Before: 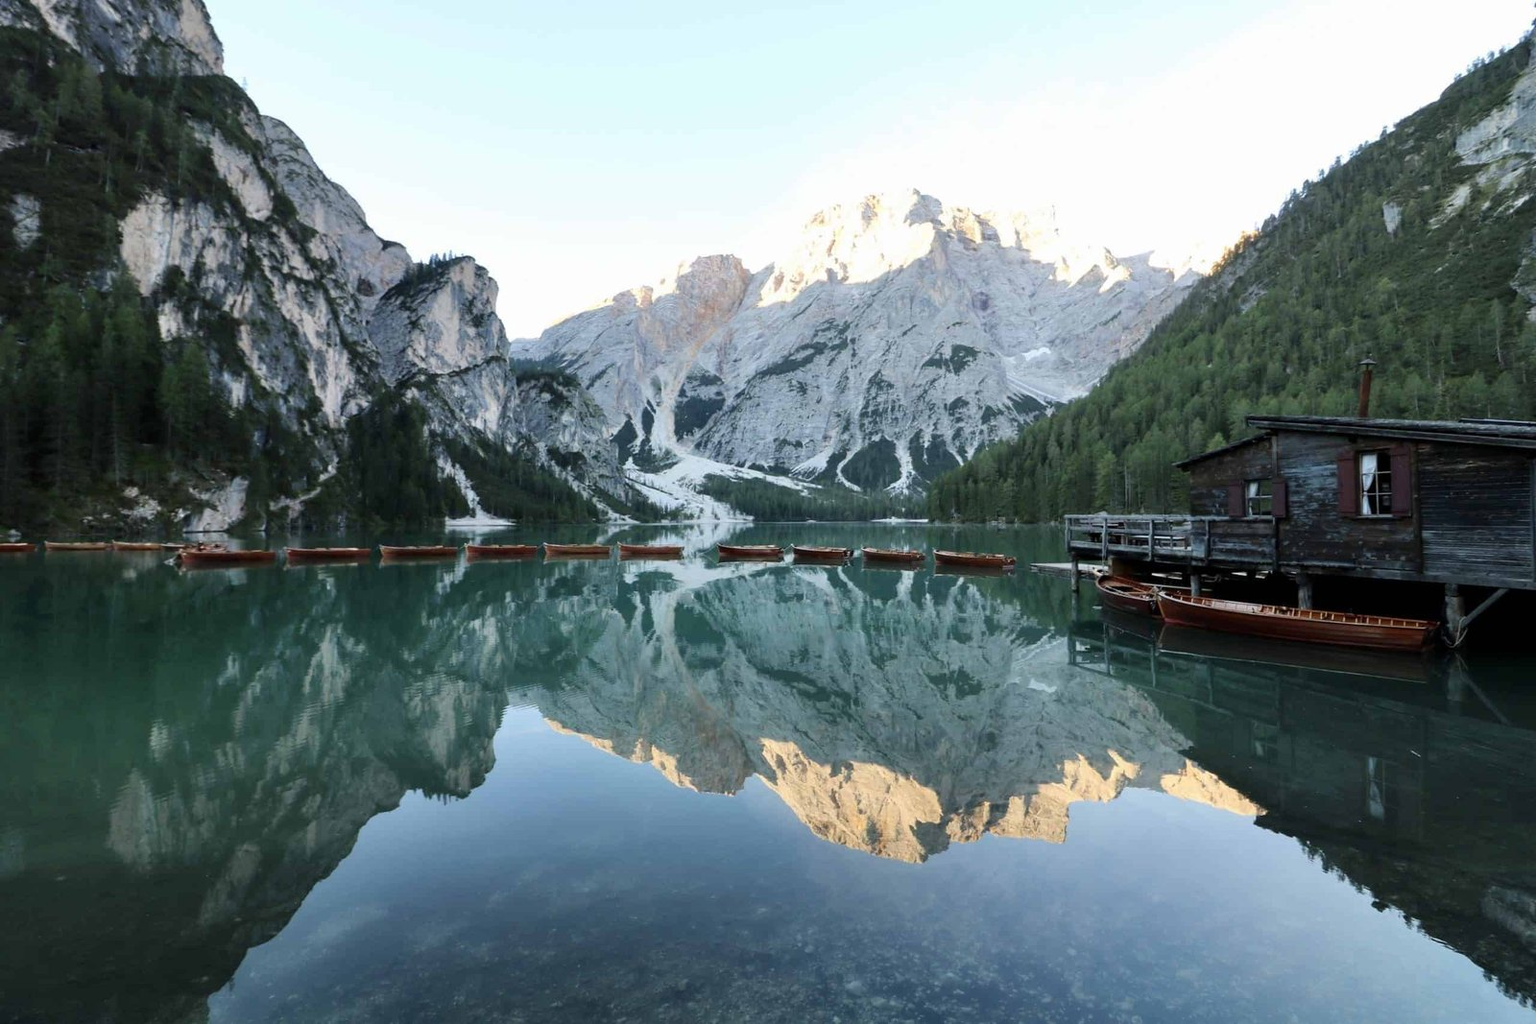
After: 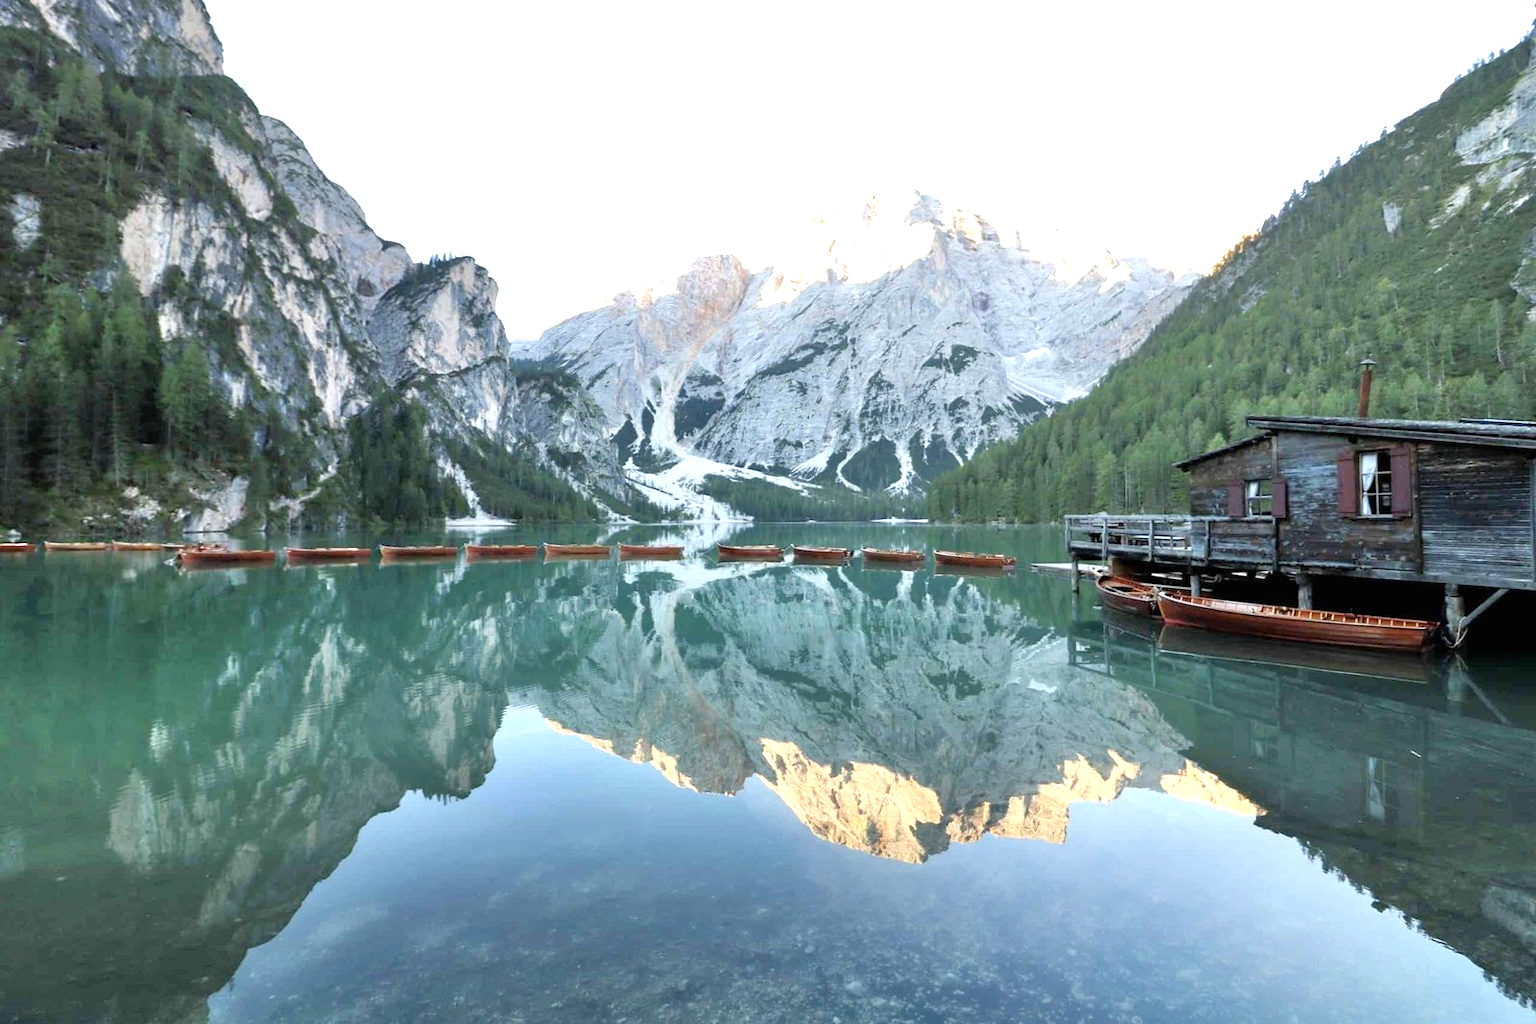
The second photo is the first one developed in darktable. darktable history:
exposure: black level correction 0, exposure 0.692 EV, compensate highlight preservation false
tone equalizer: -7 EV 0.144 EV, -6 EV 0.566 EV, -5 EV 1.11 EV, -4 EV 1.34 EV, -3 EV 1.13 EV, -2 EV 0.6 EV, -1 EV 0.15 EV
